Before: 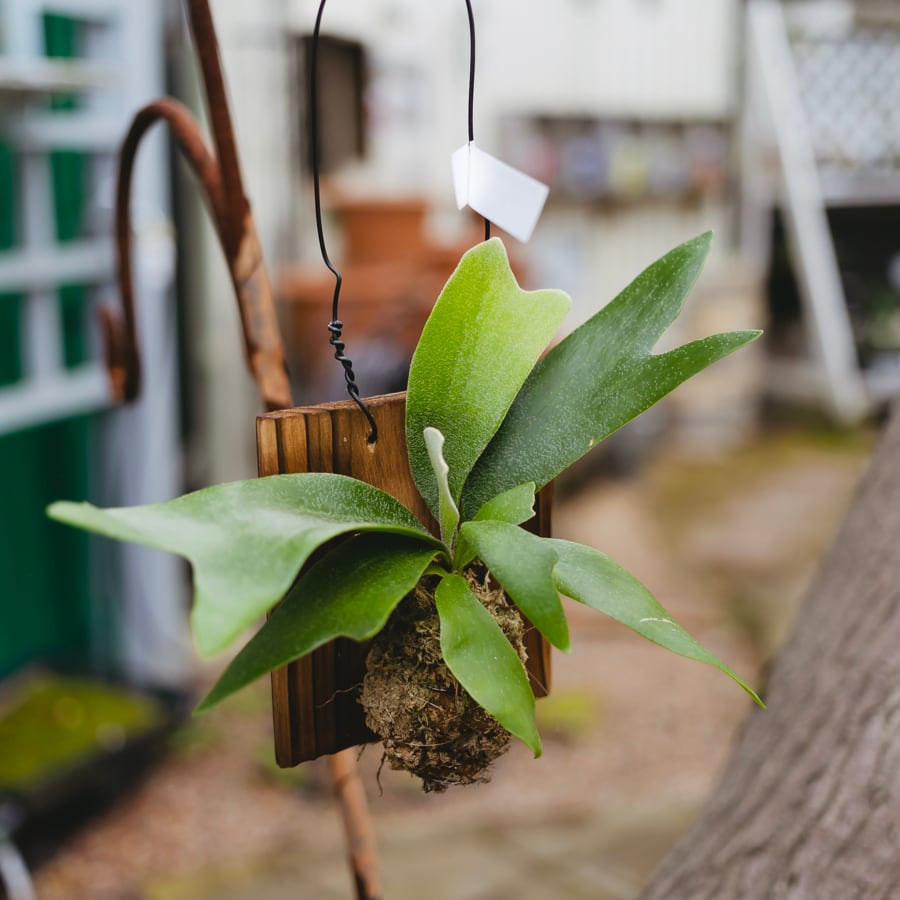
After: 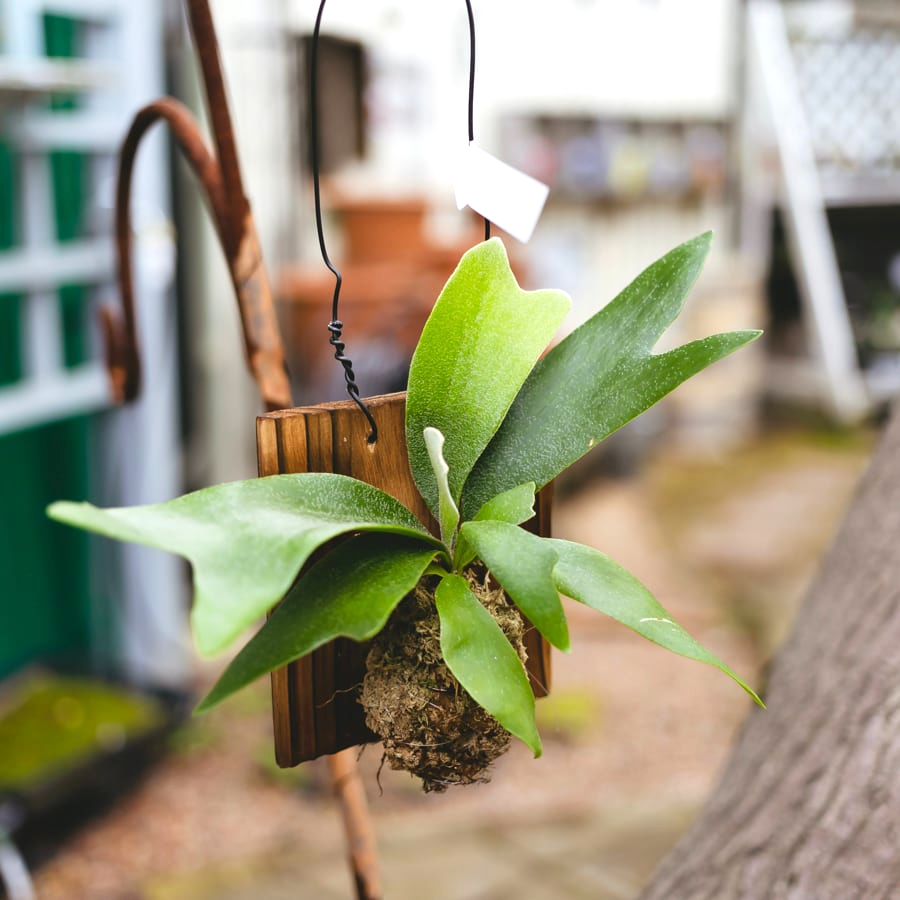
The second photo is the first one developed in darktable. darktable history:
tone equalizer: on, module defaults
exposure: exposure 0.566 EV, compensate highlight preservation false
